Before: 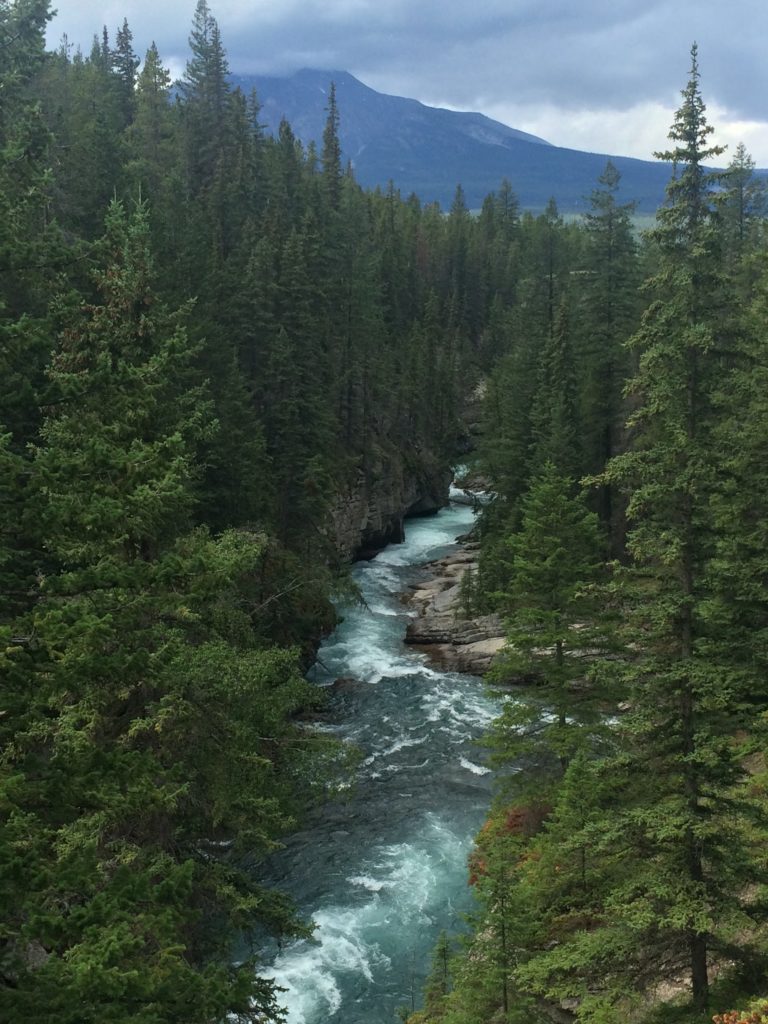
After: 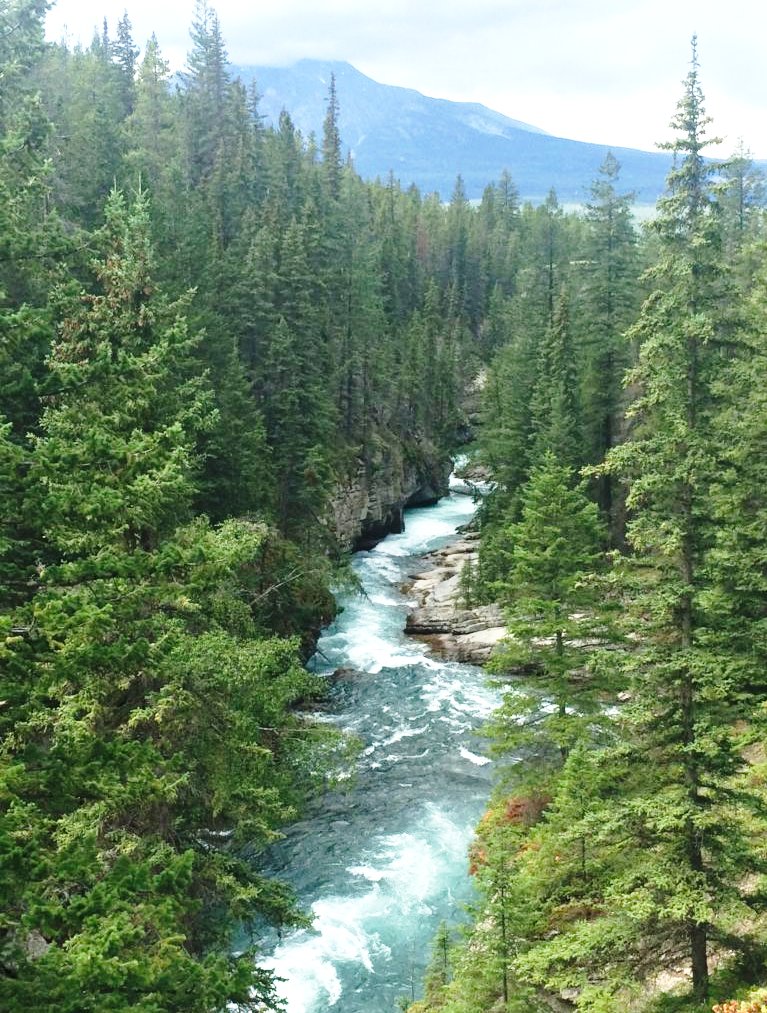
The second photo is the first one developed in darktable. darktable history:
crop: top 1.049%, right 0.001%
base curve: curves: ch0 [(0, 0) (0.028, 0.03) (0.121, 0.232) (0.46, 0.748) (0.859, 0.968) (1, 1)], preserve colors none
exposure: exposure 1.061 EV, compensate highlight preservation false
